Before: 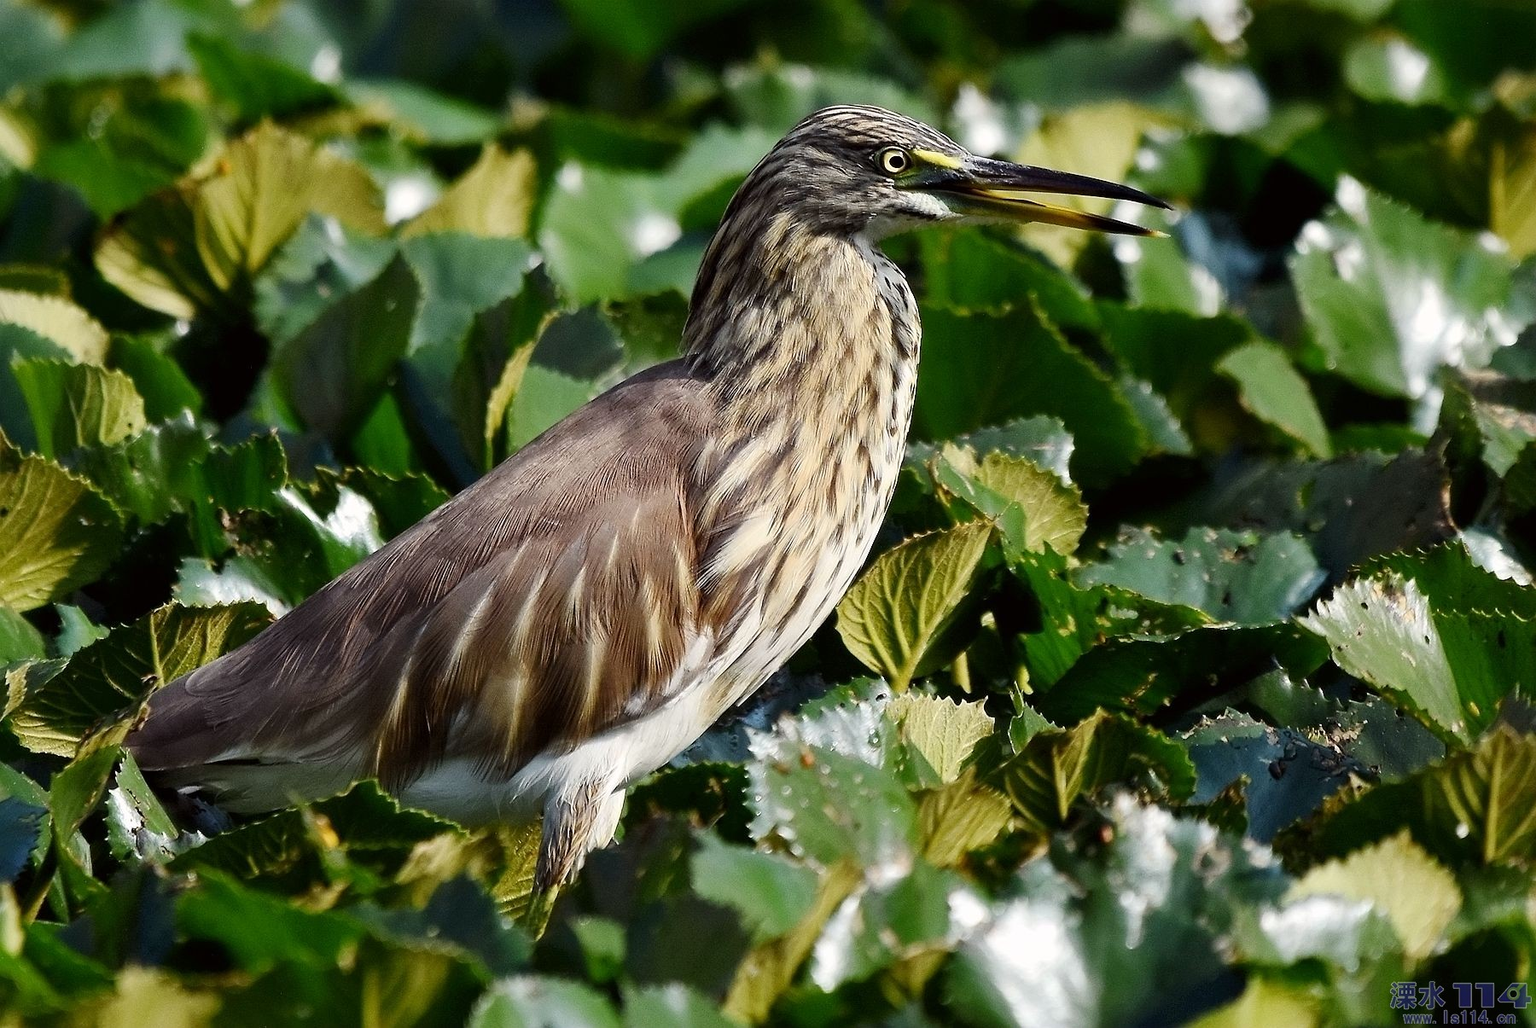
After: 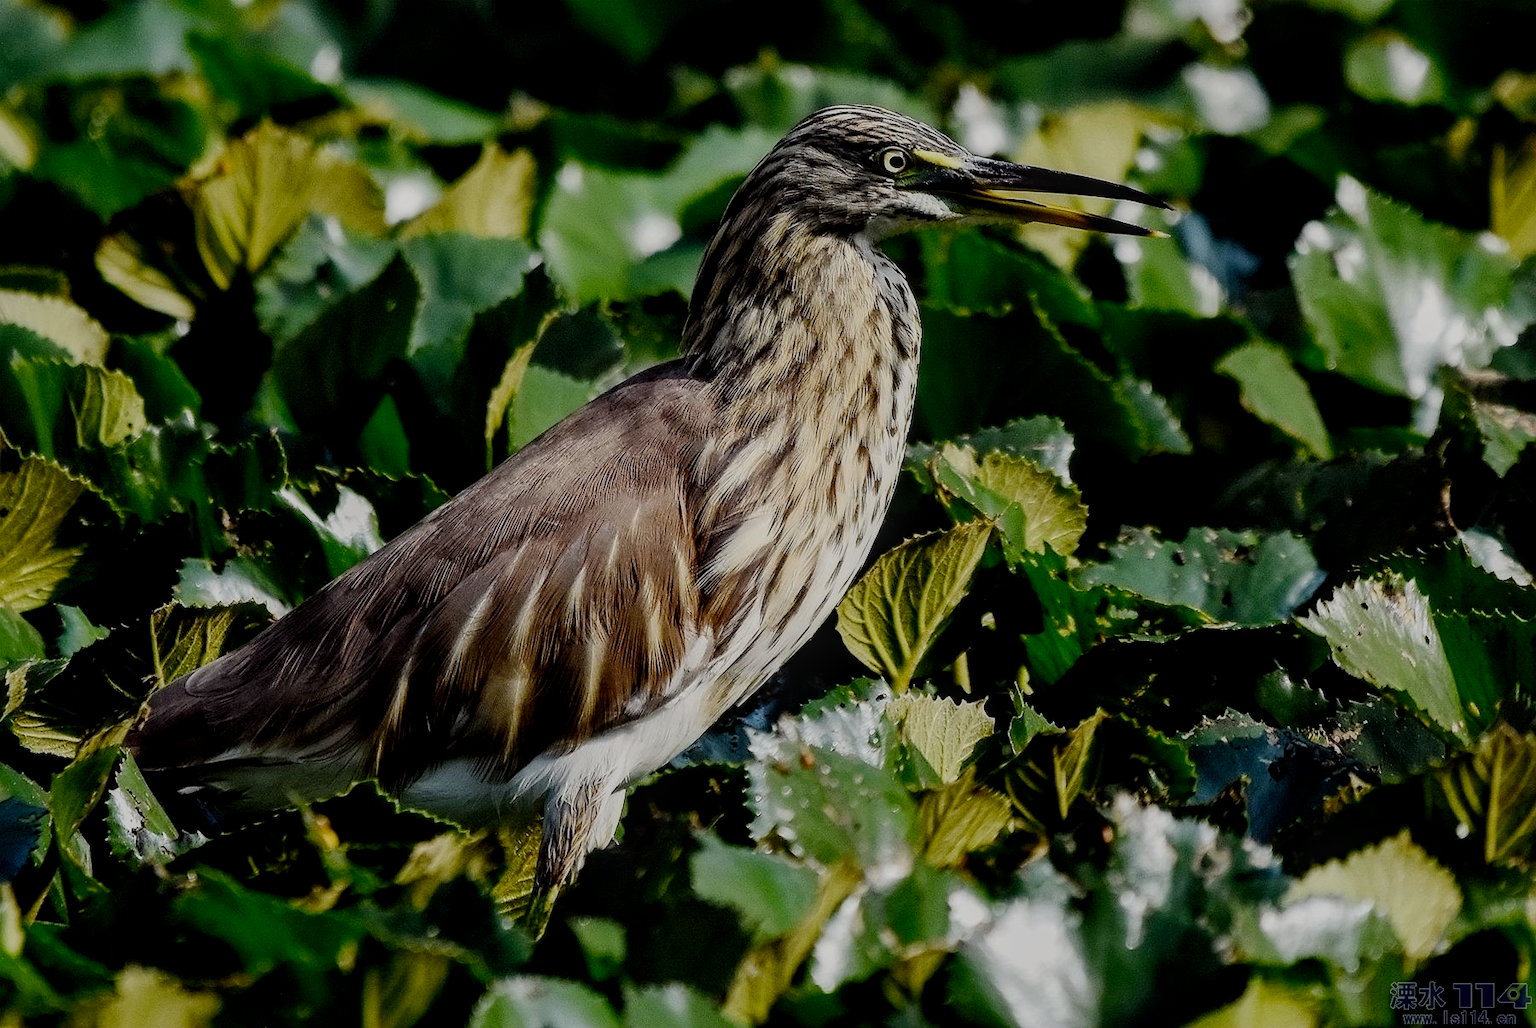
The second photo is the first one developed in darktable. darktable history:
filmic rgb: middle gray luminance 29%, black relative exposure -10.3 EV, white relative exposure 5.5 EV, threshold 6 EV, target black luminance 0%, hardness 3.95, latitude 2.04%, contrast 1.132, highlights saturation mix 5%, shadows ↔ highlights balance 15.11%, add noise in highlights 0, preserve chrominance no, color science v3 (2019), use custom middle-gray values true, iterations of high-quality reconstruction 0, contrast in highlights soft, enable highlight reconstruction true
local contrast: on, module defaults
